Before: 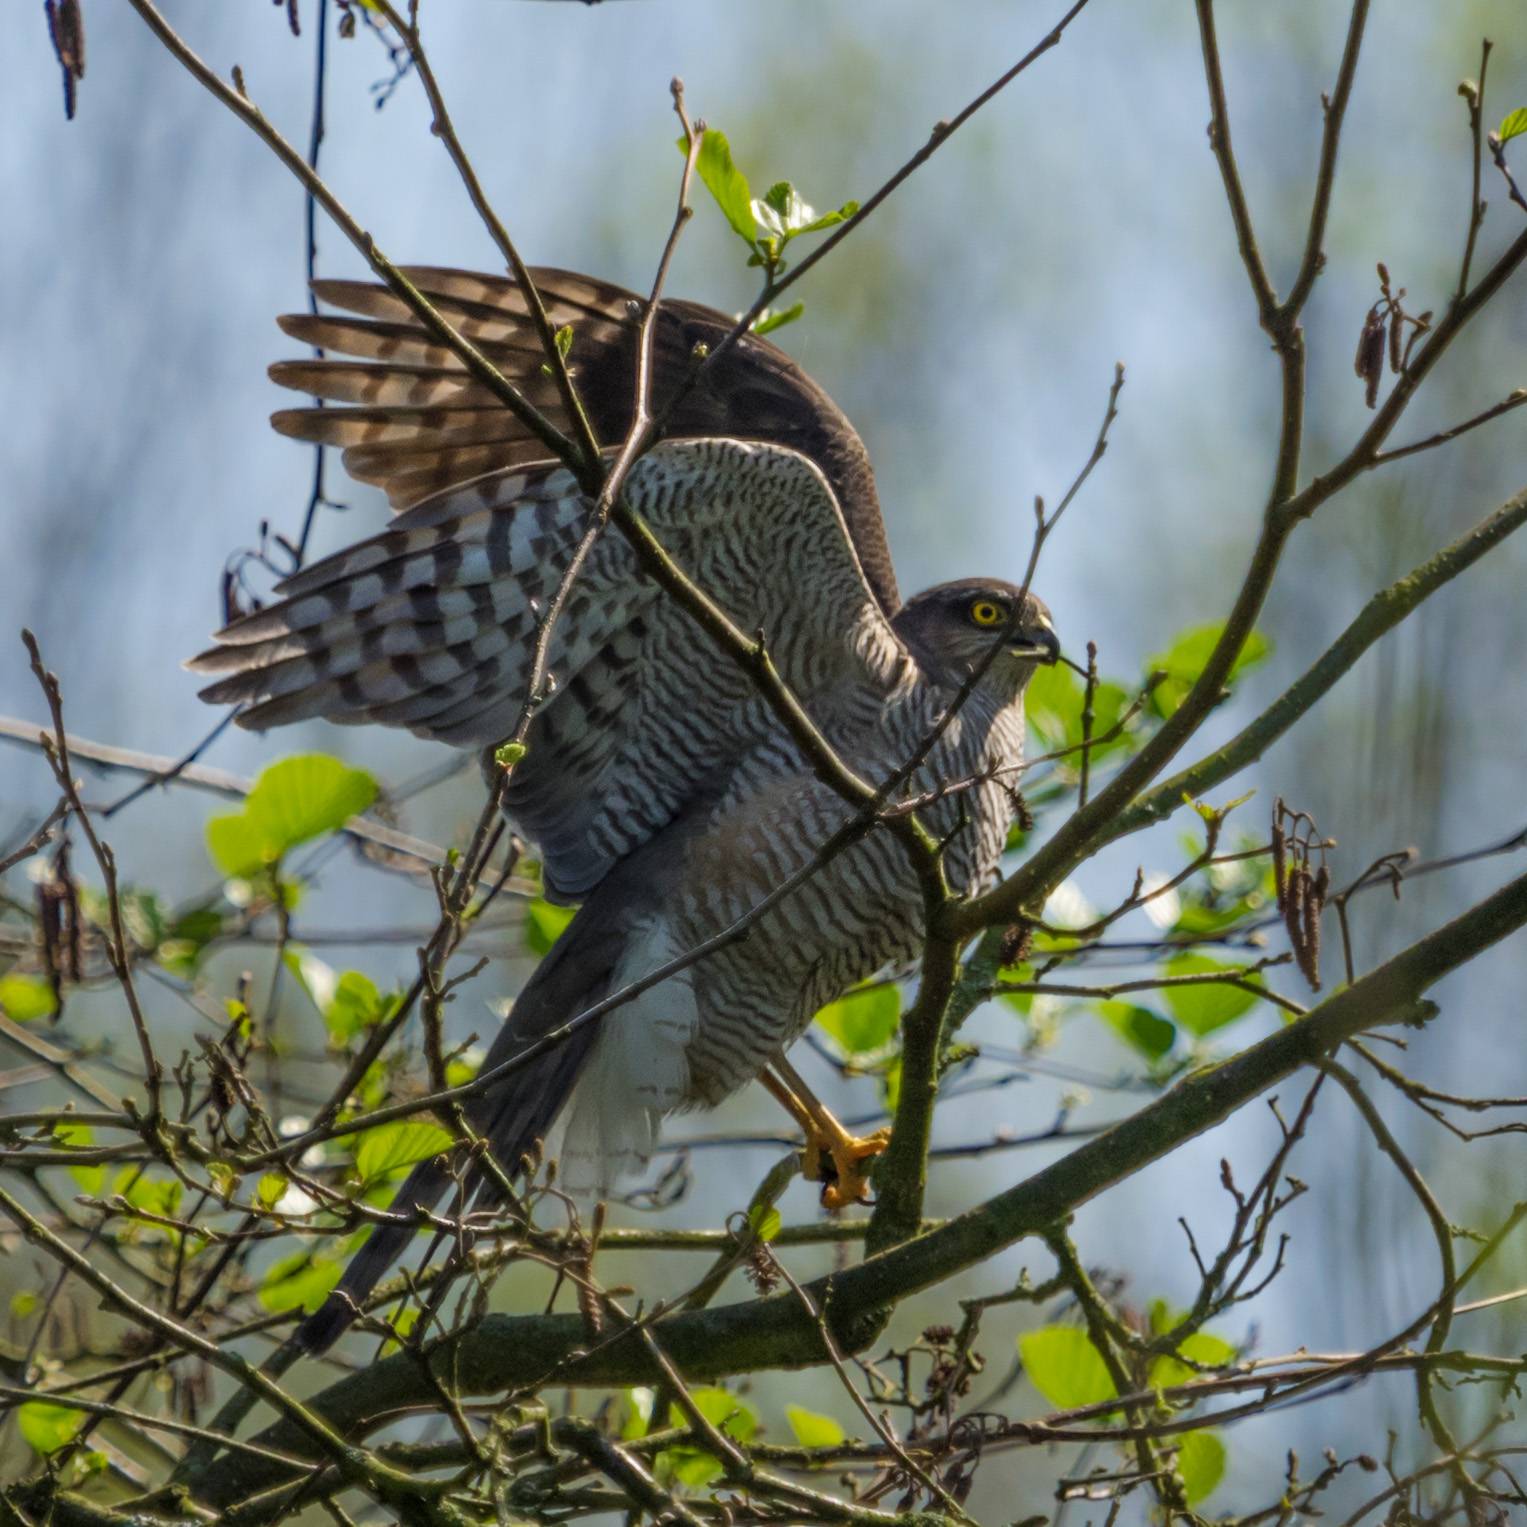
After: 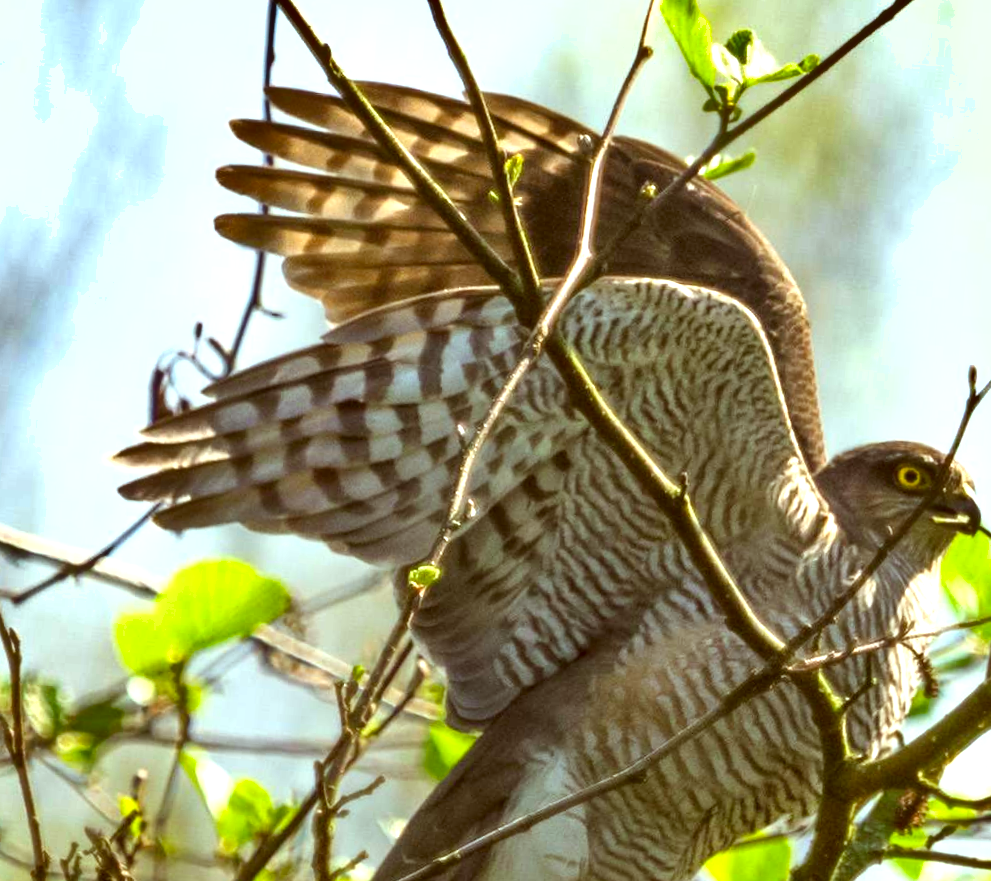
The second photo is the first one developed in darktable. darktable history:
color correction: highlights a* -5.3, highlights b* 9.8, shadows a* 9.8, shadows b* 24.26
exposure: black level correction 0, exposure 1.388 EV, compensate exposure bias true, compensate highlight preservation false
shadows and highlights: white point adjustment 1, soften with gaussian
crop and rotate: angle -4.99°, left 2.122%, top 6.945%, right 27.566%, bottom 30.519%
